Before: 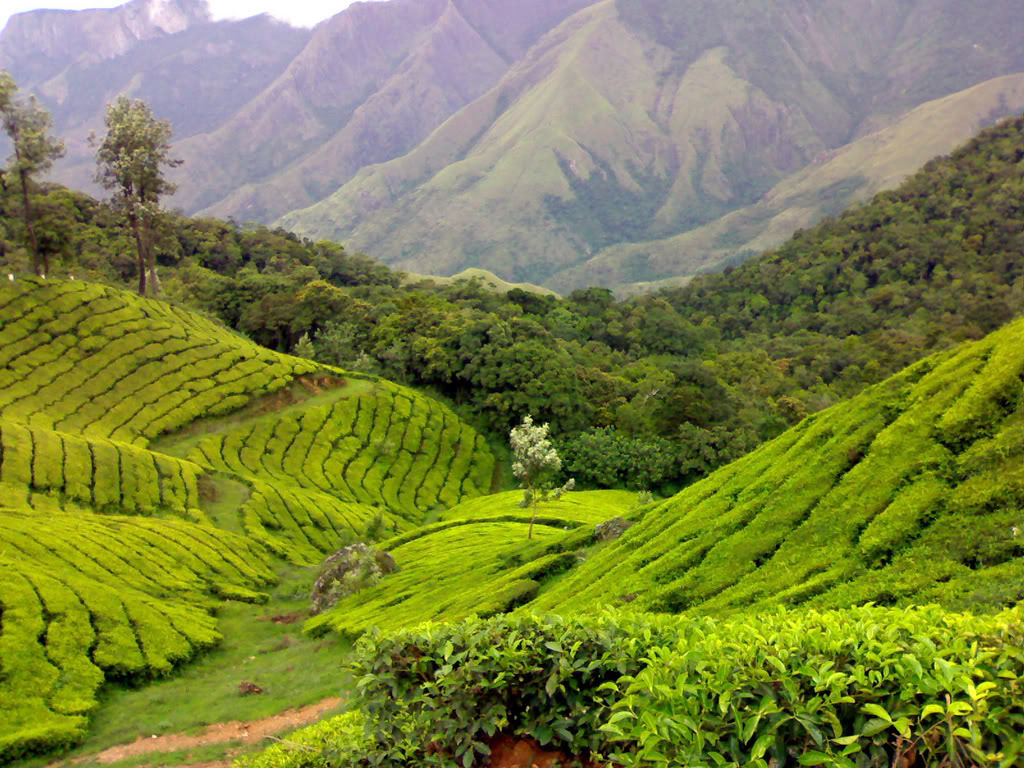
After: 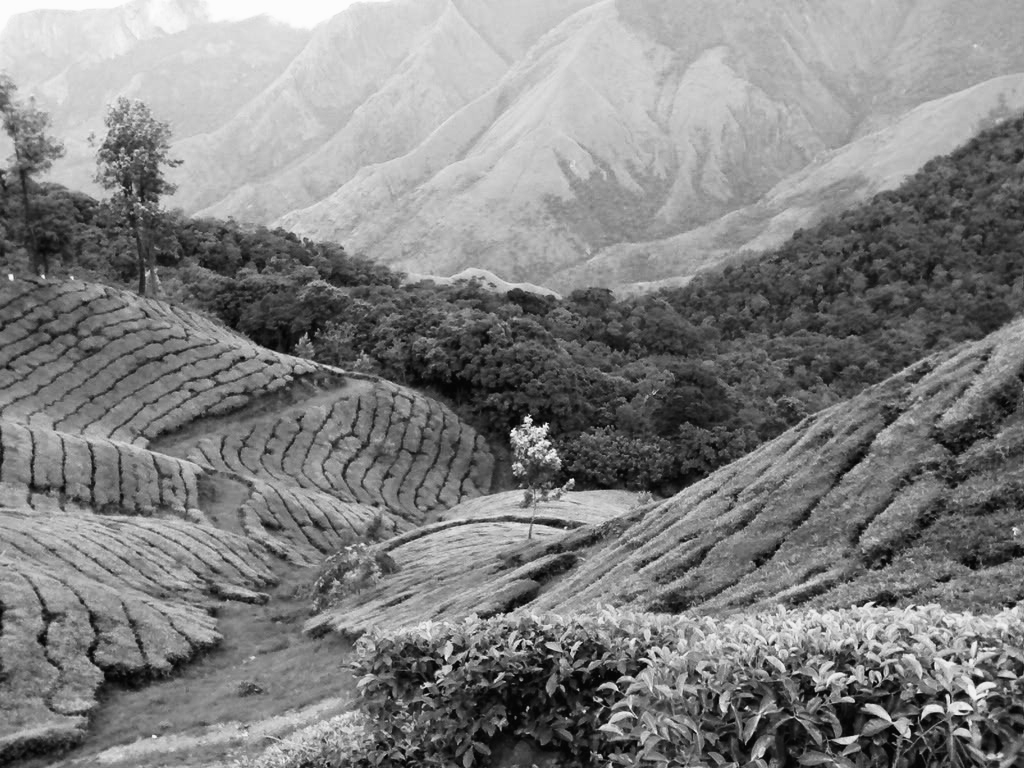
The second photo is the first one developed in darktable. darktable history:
tone curve: curves: ch0 [(0, 0.013) (0.198, 0.175) (0.512, 0.582) (0.625, 0.754) (0.81, 0.934) (1, 1)], color space Lab, linked channels, preserve colors none
color calibration "t3mujinpack channel mixer": output gray [0.22, 0.42, 0.37, 0], gray › normalize channels true, illuminant same as pipeline (D50), adaptation XYZ, x 0.346, y 0.359, gamut compression 0
